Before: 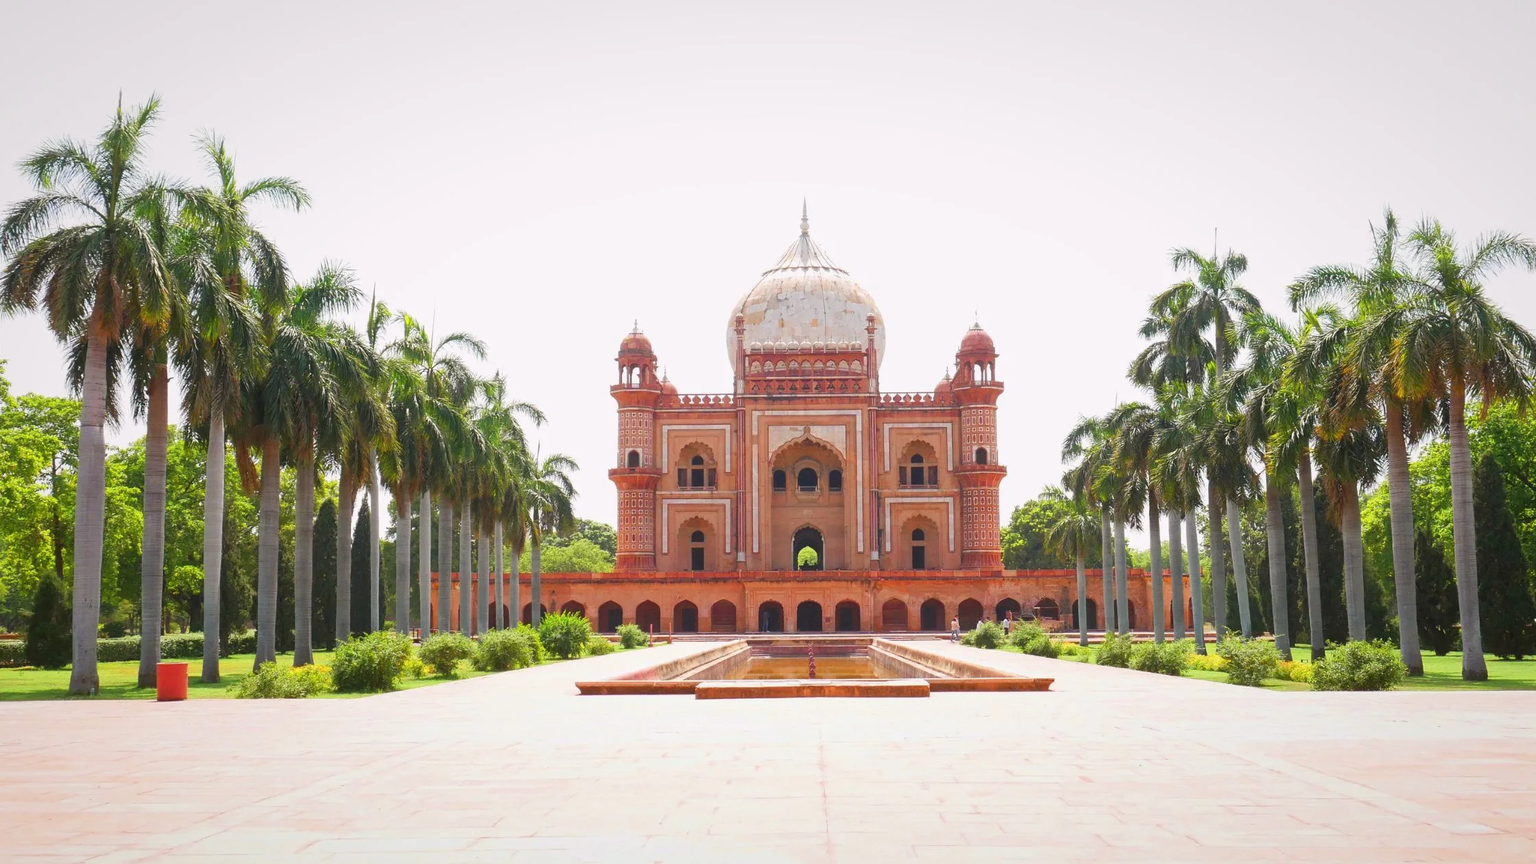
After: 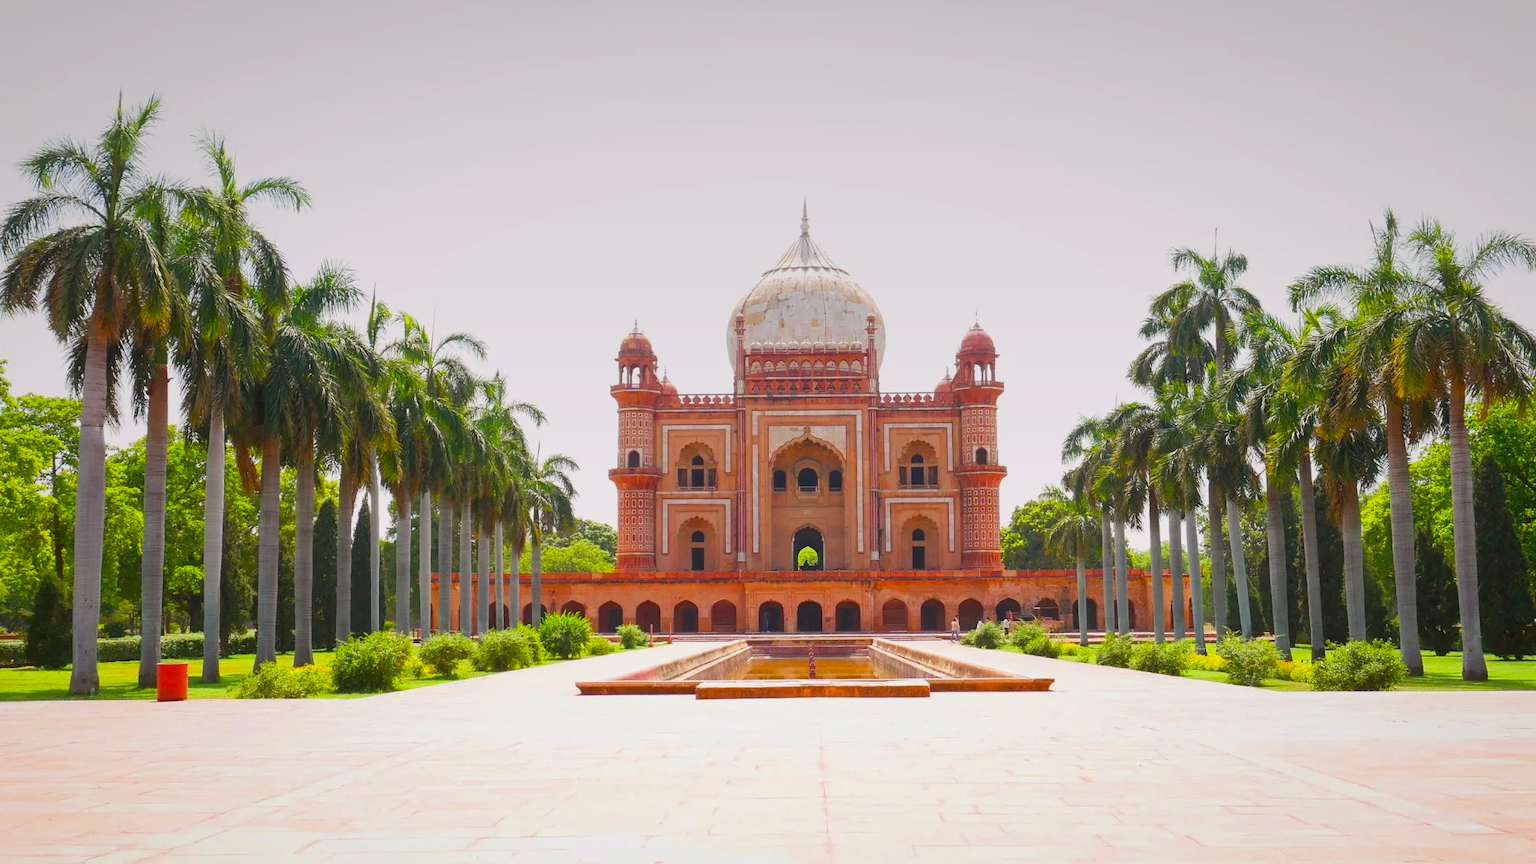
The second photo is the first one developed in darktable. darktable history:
graduated density: on, module defaults
color balance: output saturation 120%
